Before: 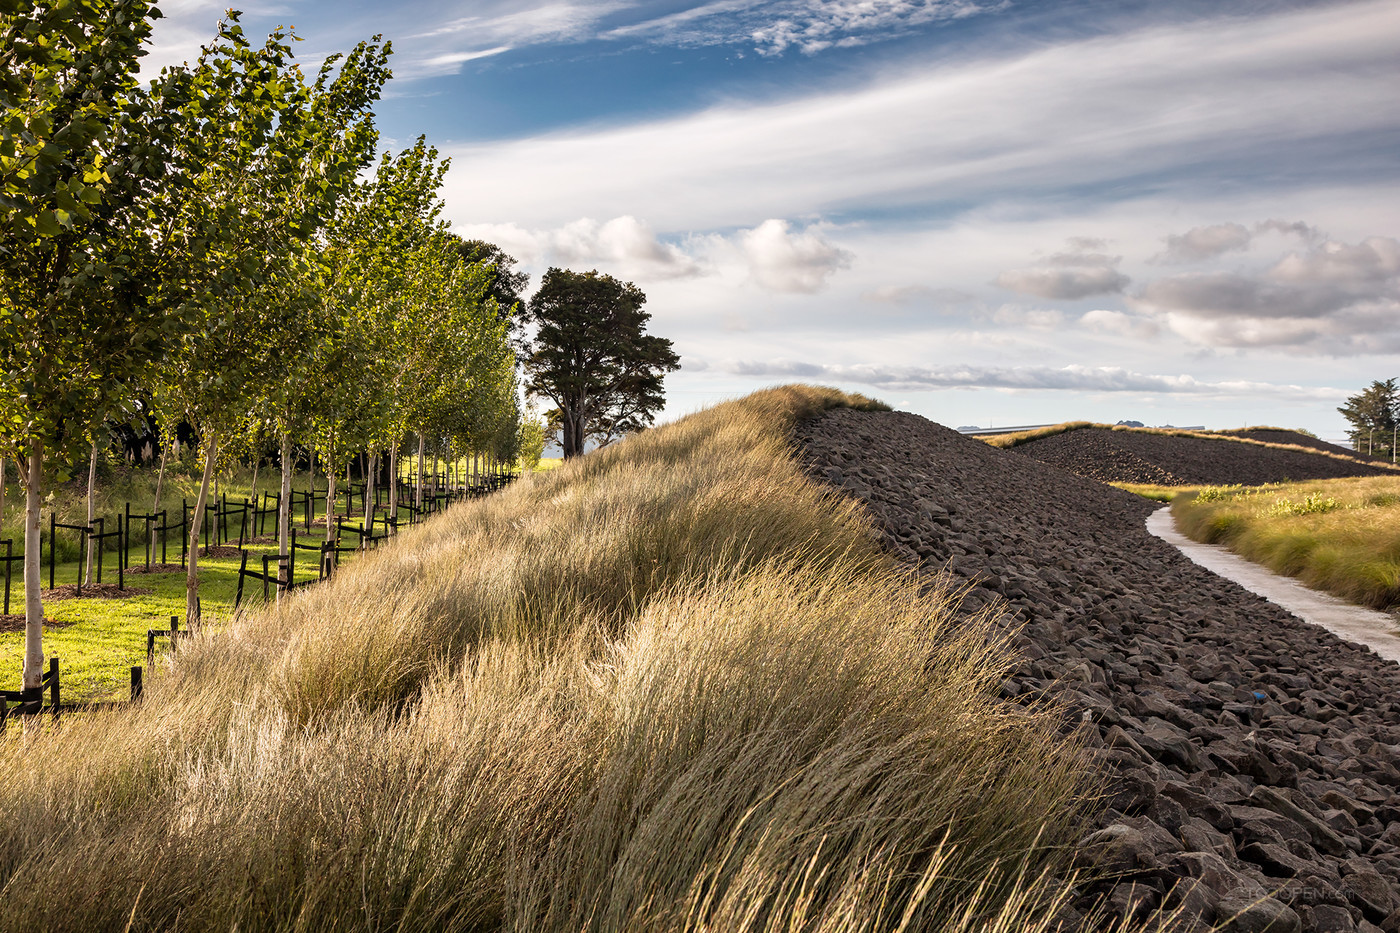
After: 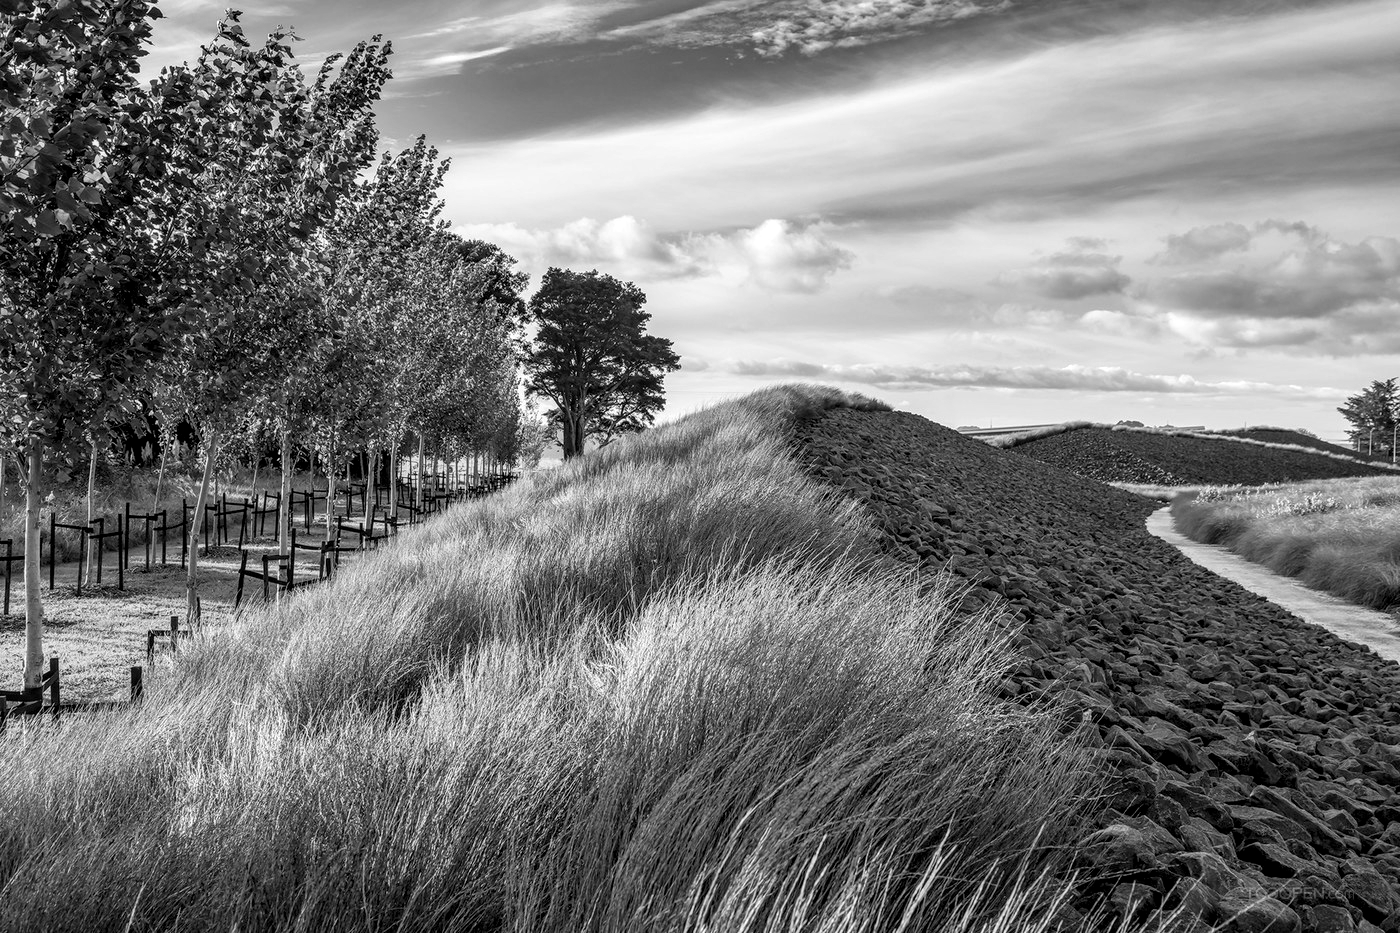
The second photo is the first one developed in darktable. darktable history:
color balance rgb: perceptual saturation grading › global saturation 100%
local contrast: detail 130%
monochrome: on, module defaults
